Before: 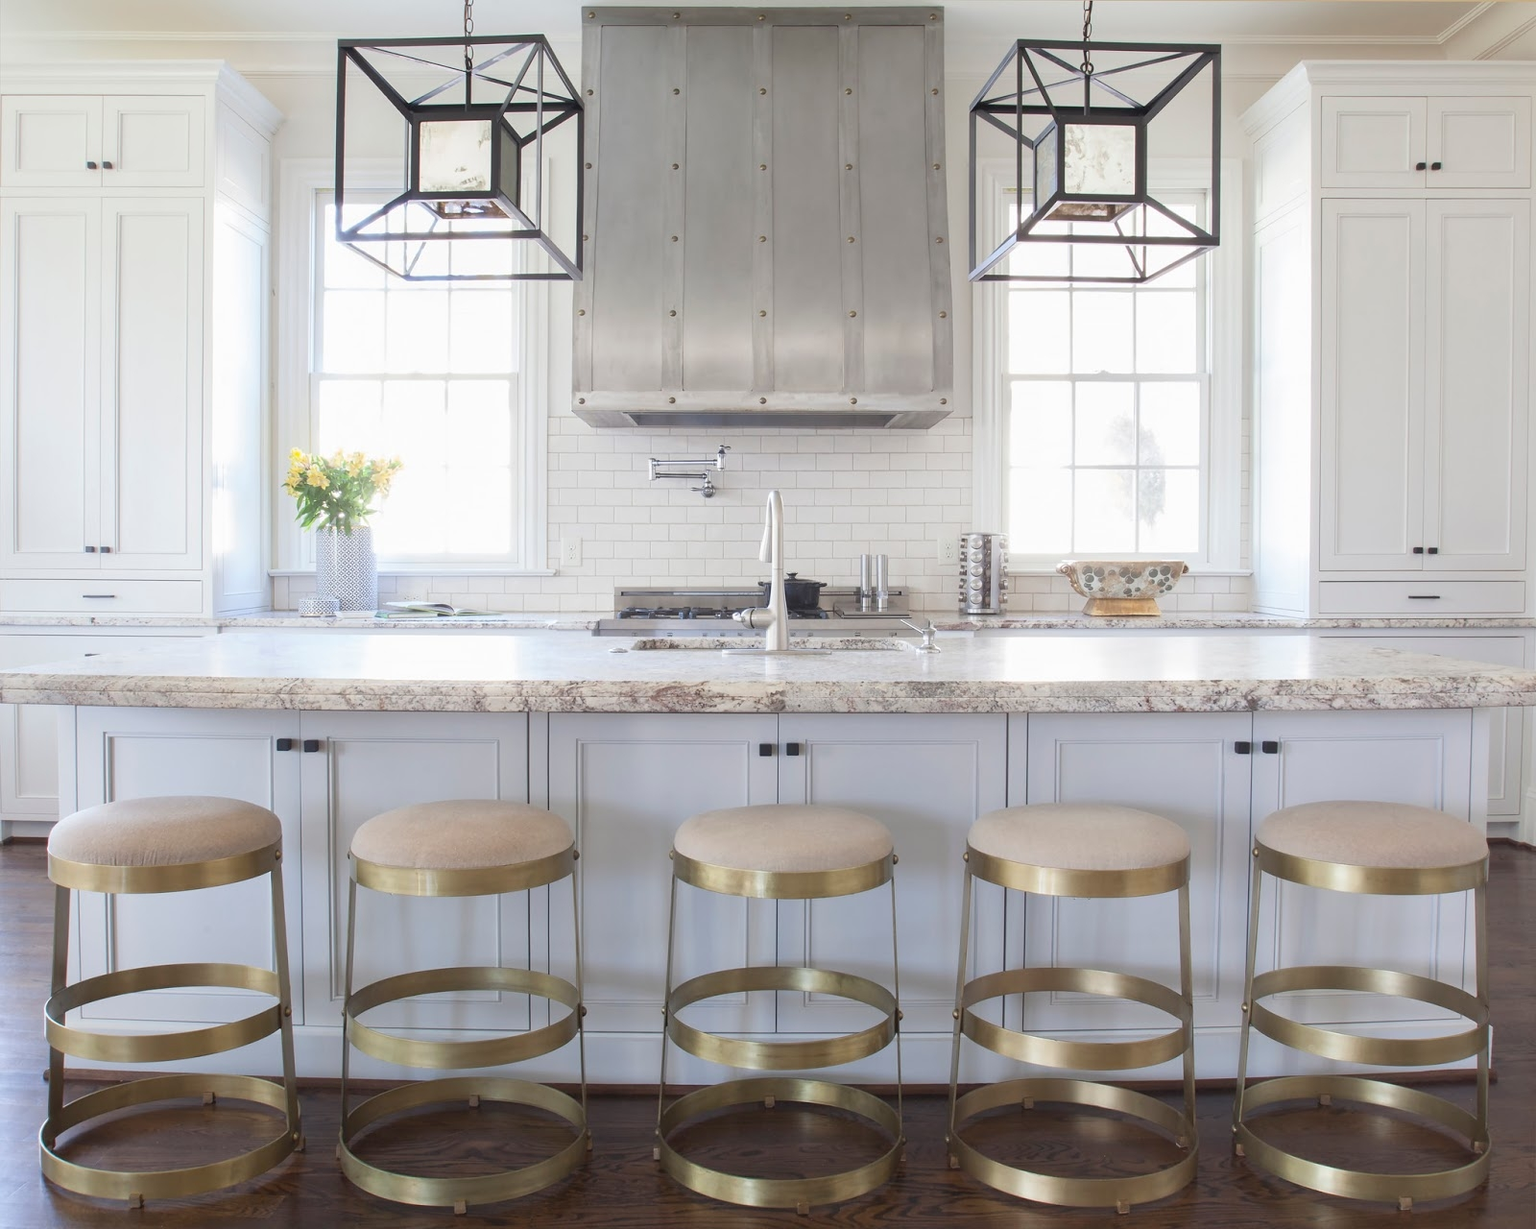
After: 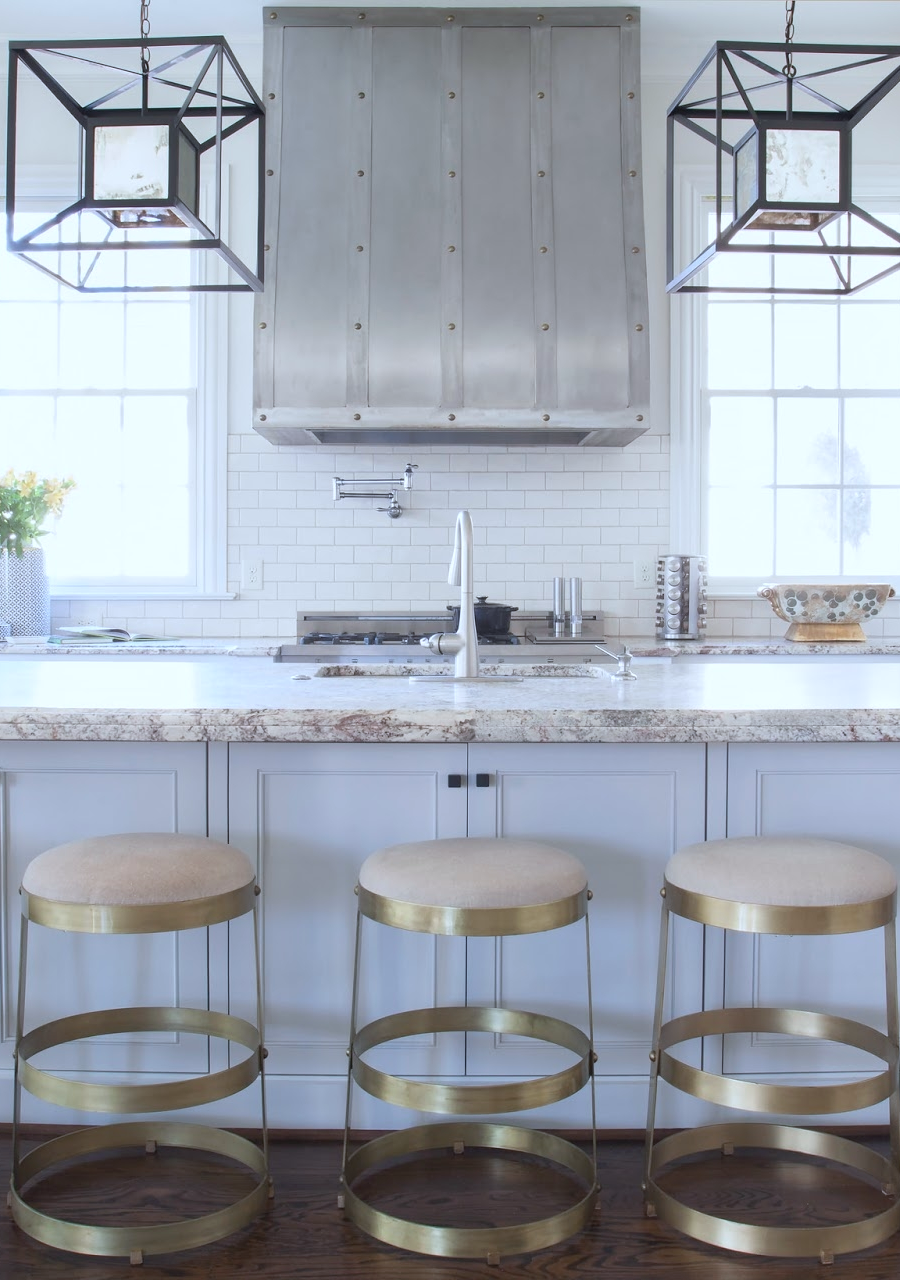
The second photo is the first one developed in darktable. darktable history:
crop: left 21.496%, right 22.254%
color calibration: x 0.367, y 0.376, temperature 4372.25 K
